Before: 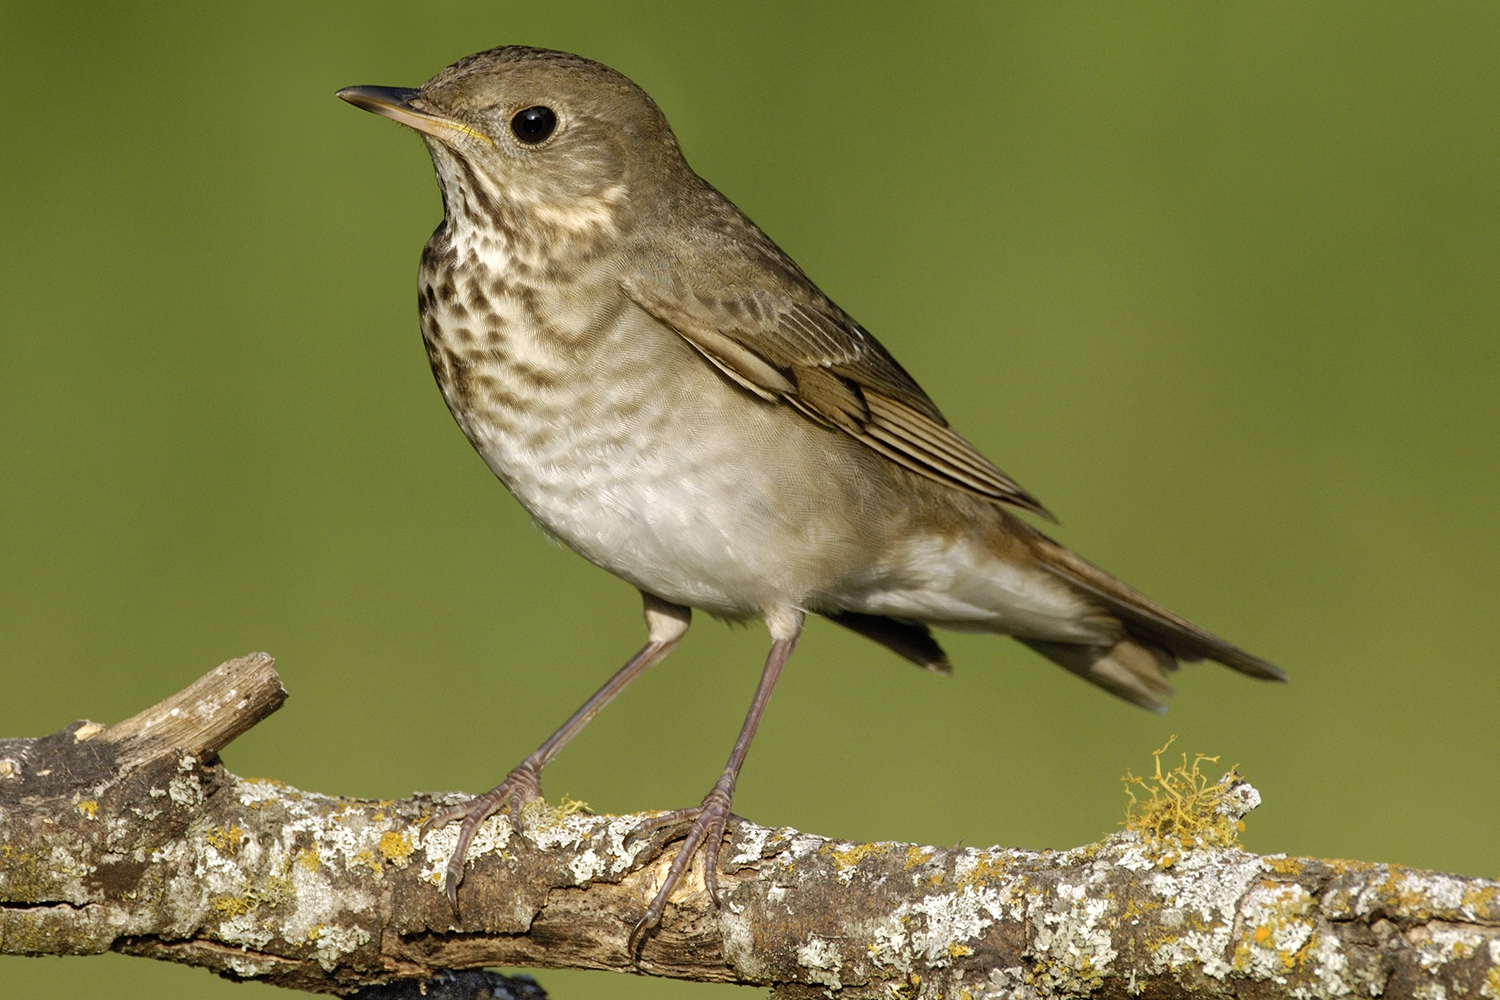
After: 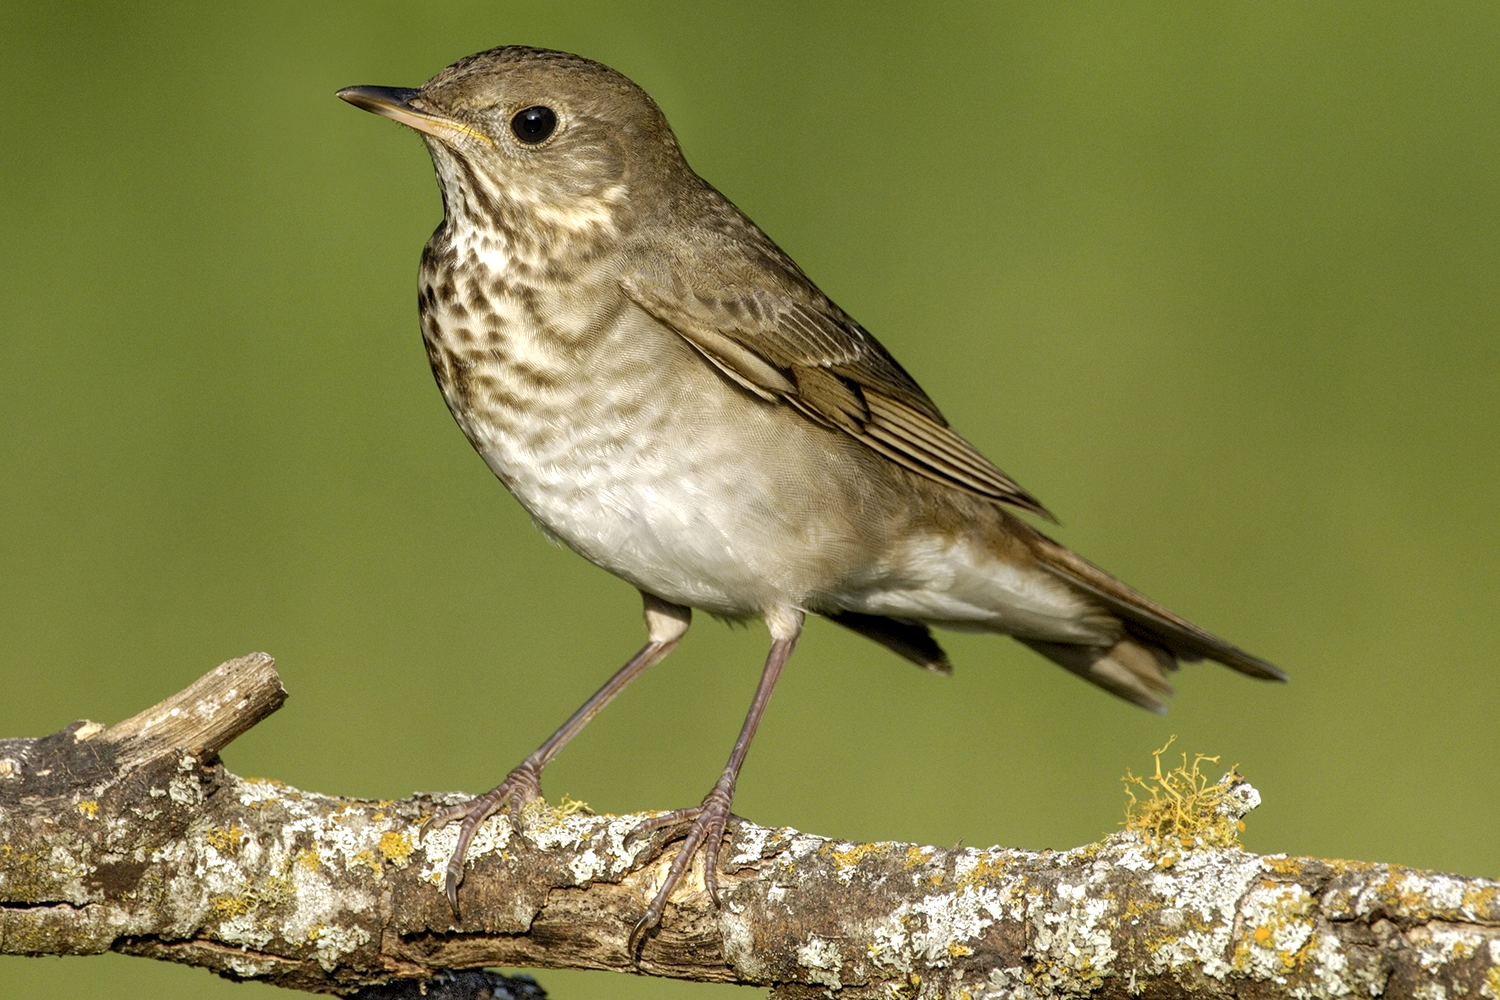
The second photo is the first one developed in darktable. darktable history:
local contrast: on, module defaults
exposure: exposure 0.15 EV, compensate highlight preservation false
